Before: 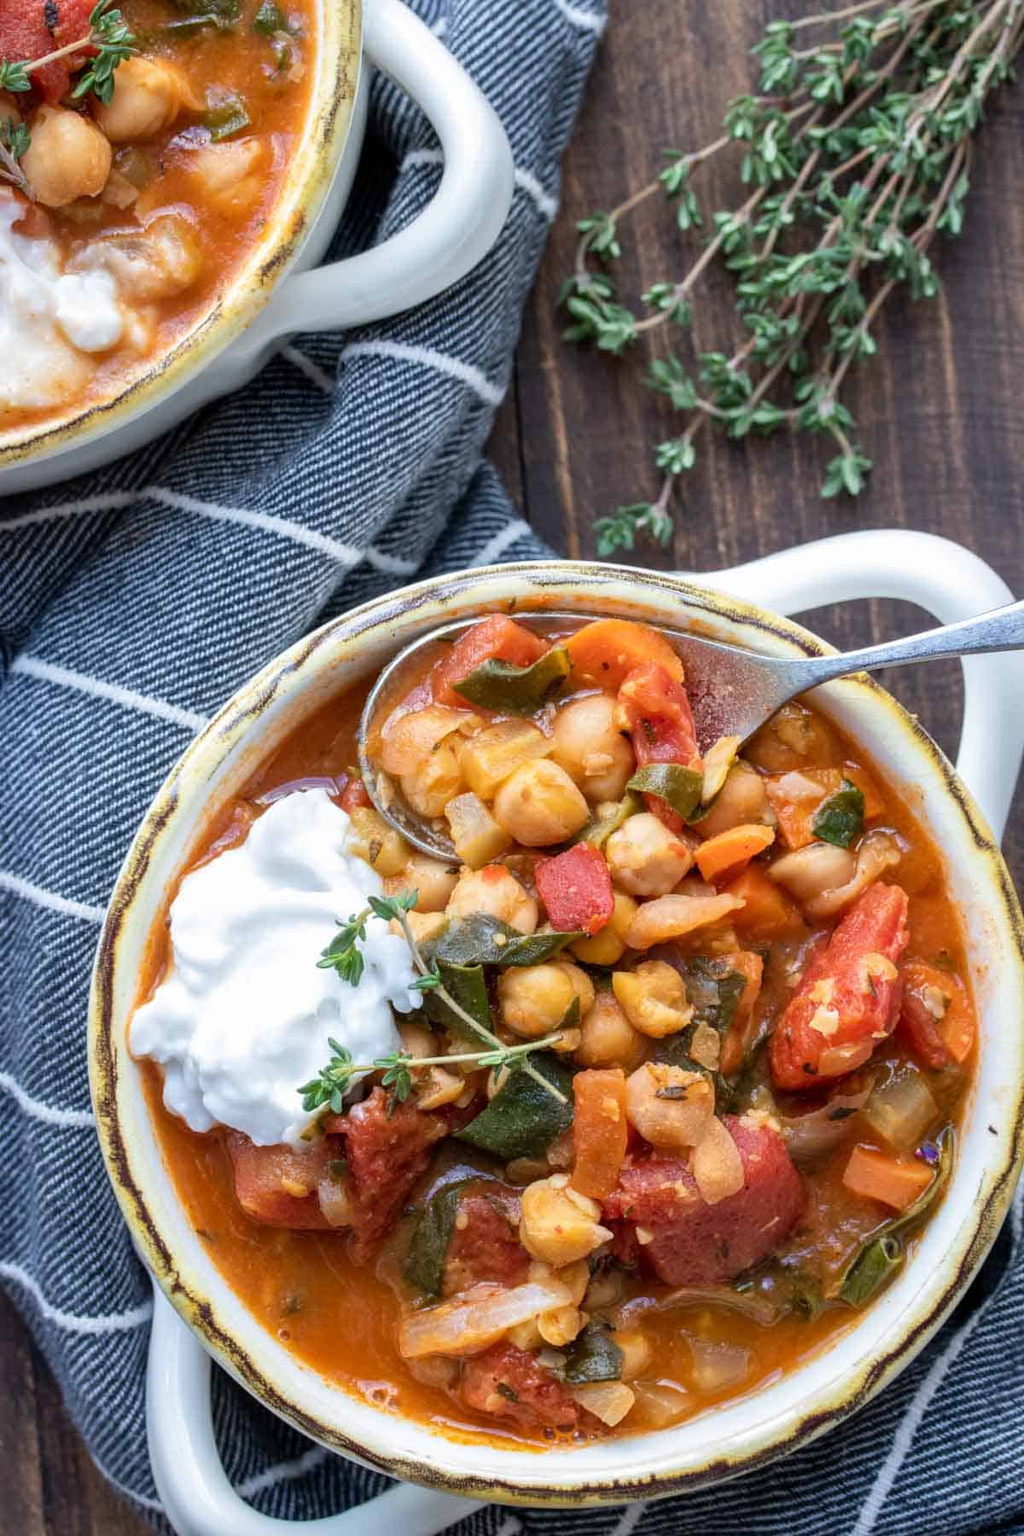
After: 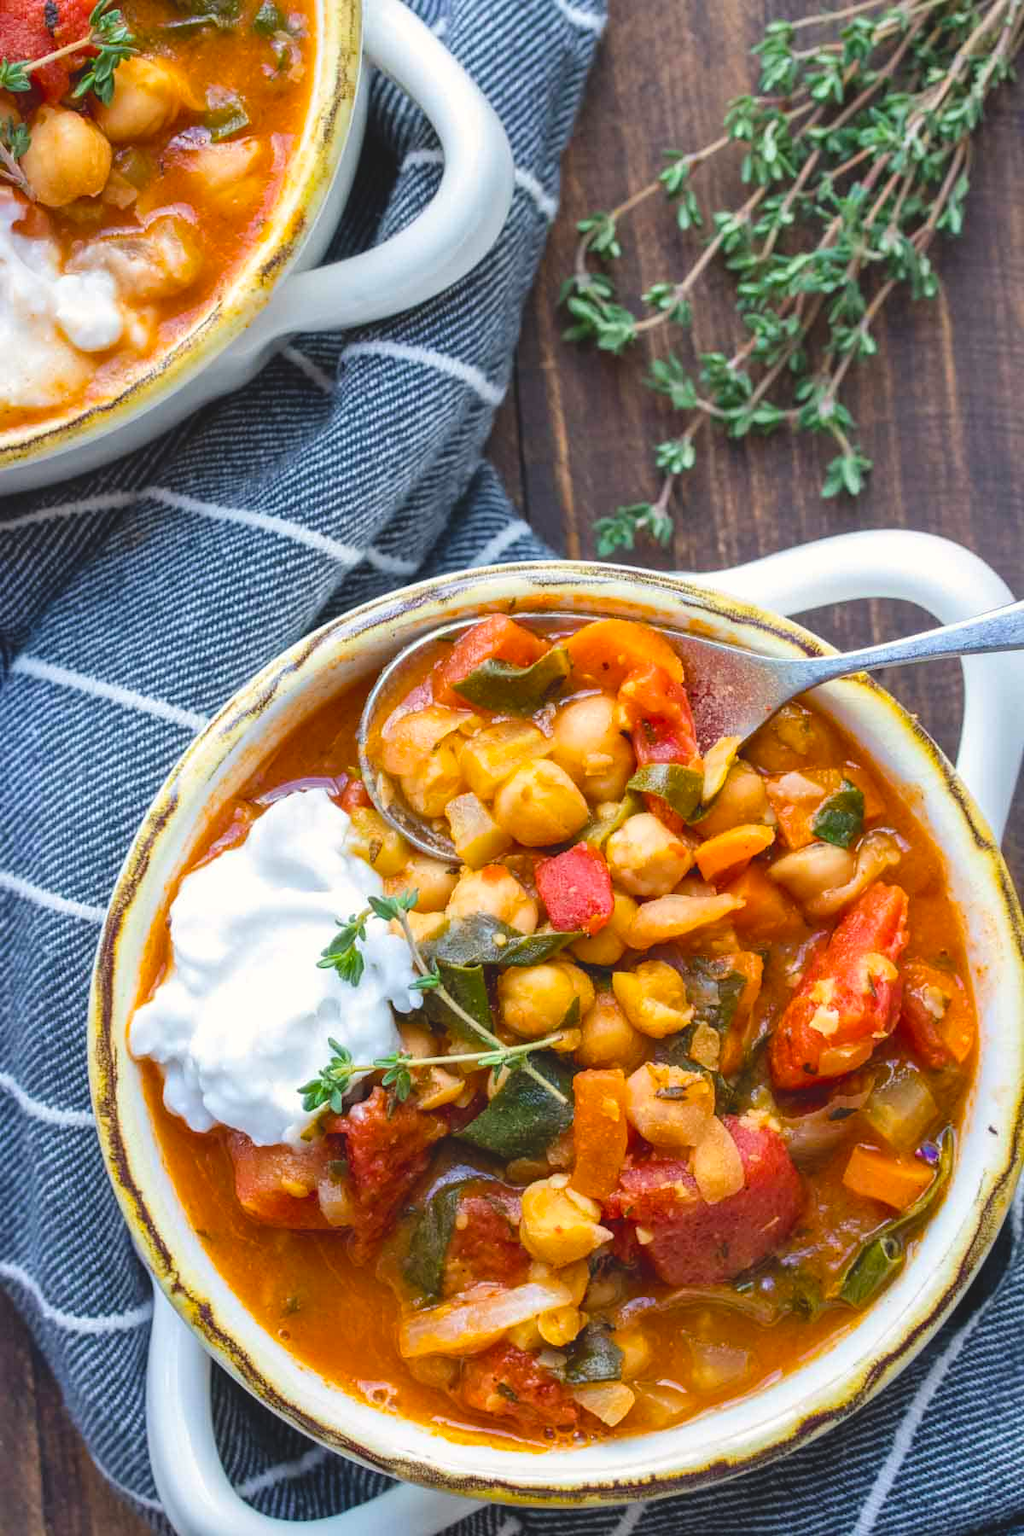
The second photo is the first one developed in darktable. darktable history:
color balance: lift [1.007, 1, 1, 1], gamma [1.097, 1, 1, 1]
white balance: red 1.009, blue 0.985
color balance rgb: perceptual saturation grading › global saturation 40%, global vibrance 15%
